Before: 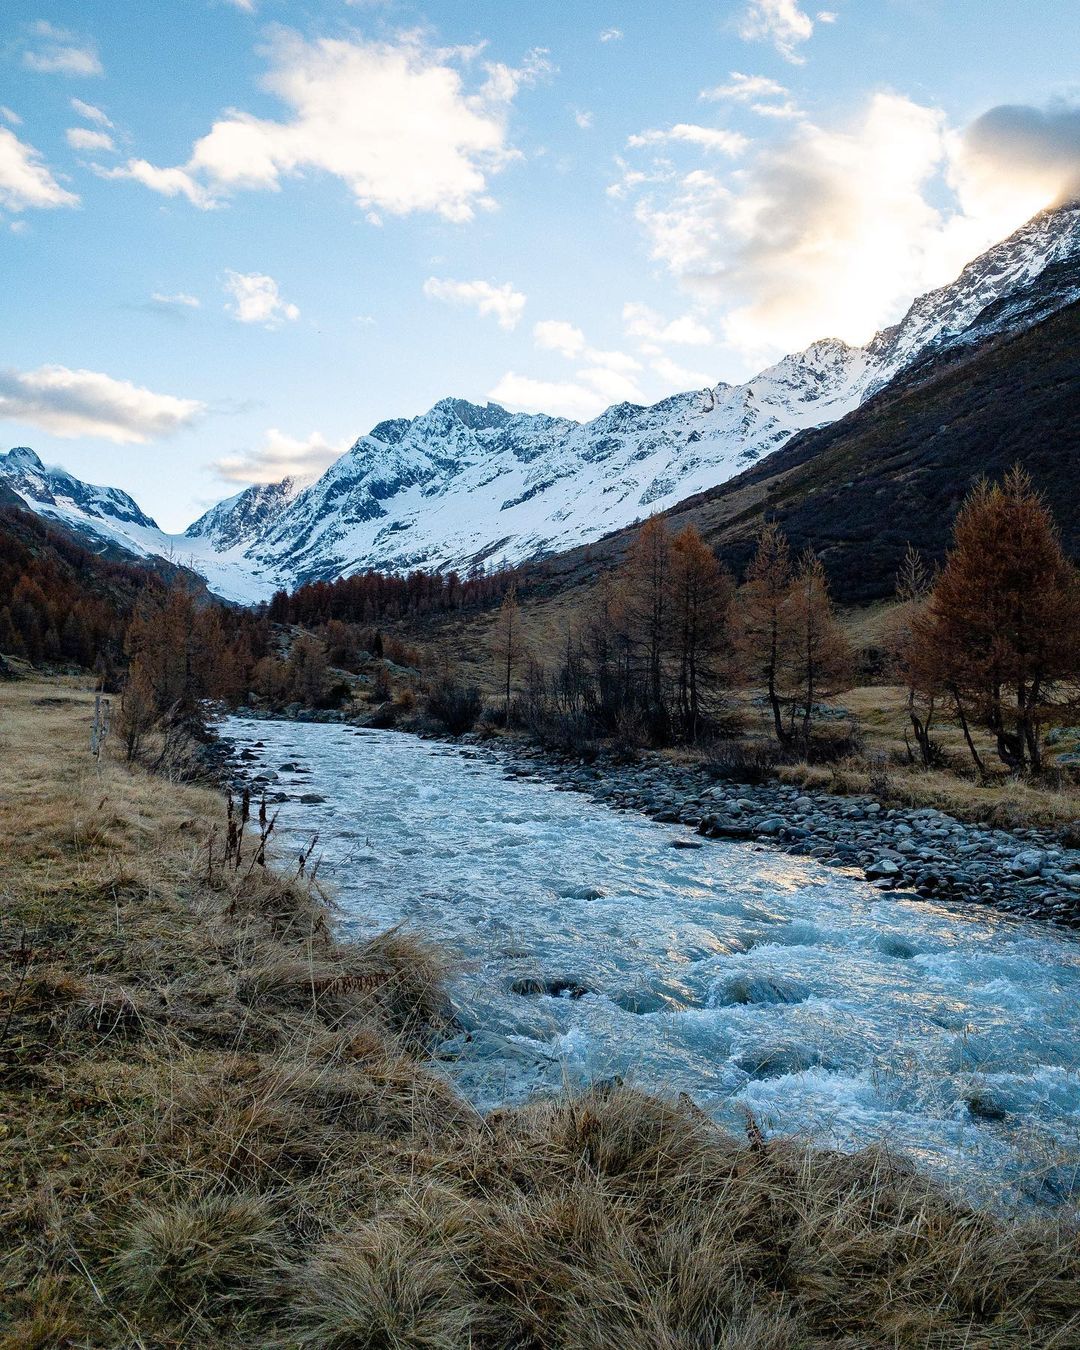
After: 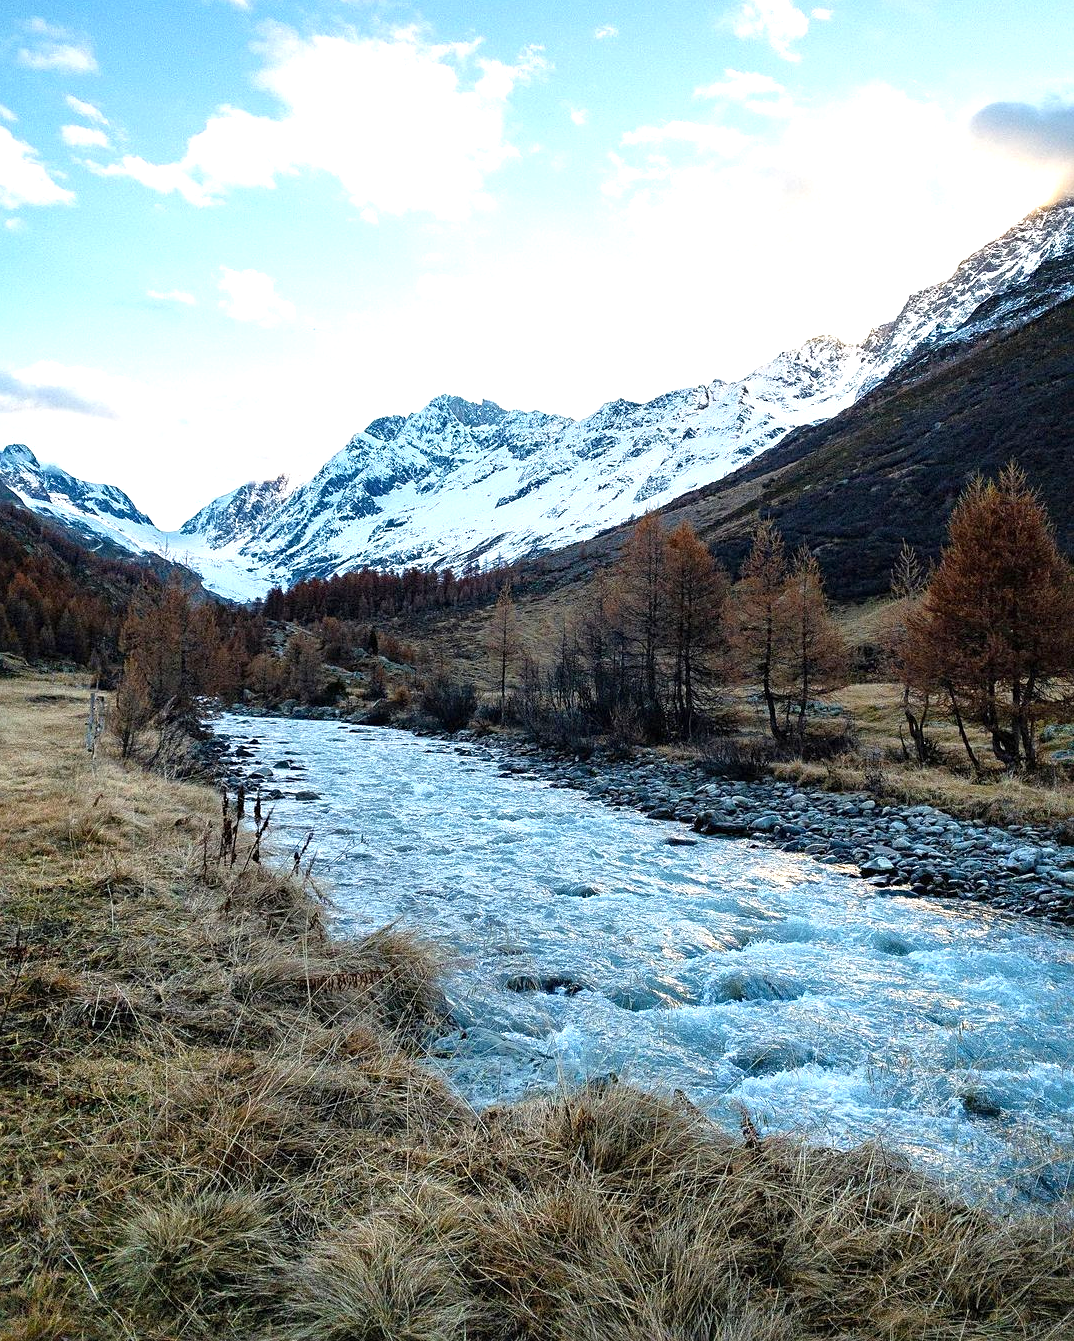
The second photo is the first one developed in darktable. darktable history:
exposure: black level correction 0, exposure 0.704 EV, compensate exposure bias true, compensate highlight preservation false
crop and rotate: left 0.519%, top 0.245%, bottom 0.407%
sharpen: amount 0.201
